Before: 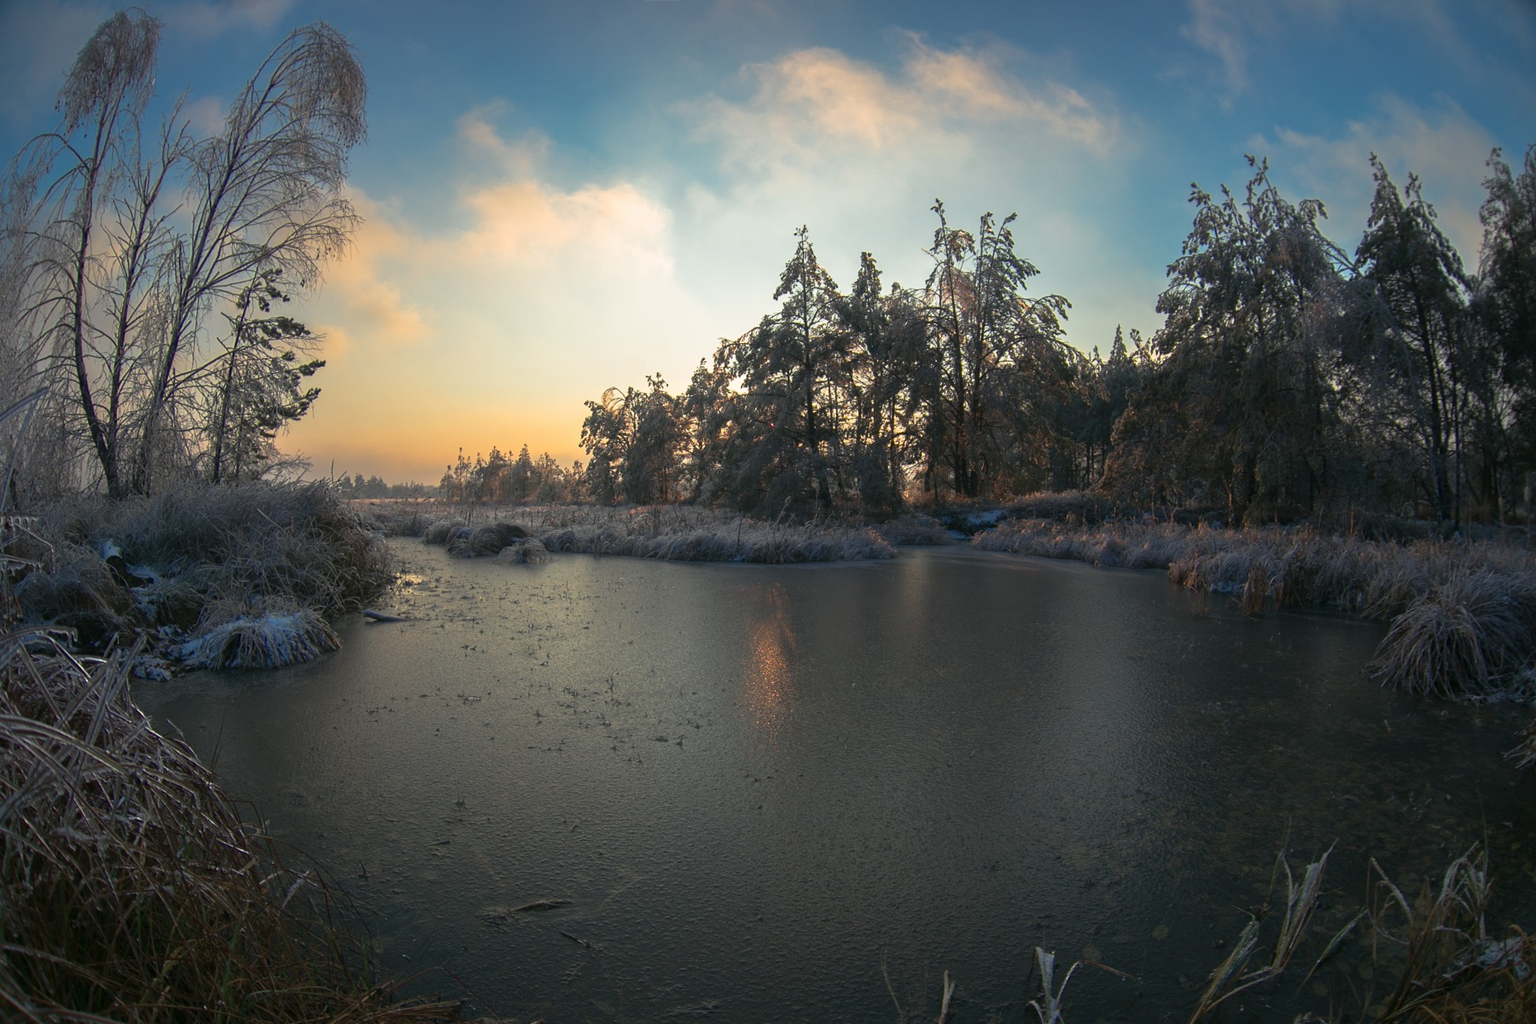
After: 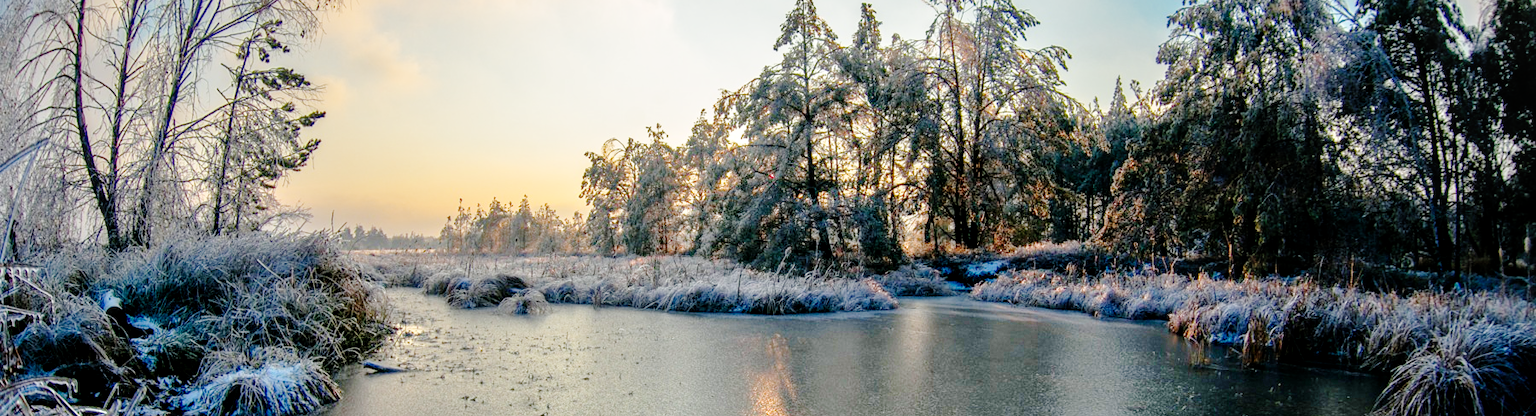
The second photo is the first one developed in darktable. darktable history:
crop and rotate: top 24.353%, bottom 34.905%
local contrast: on, module defaults
base curve: curves: ch0 [(0, 0) (0.036, 0.01) (0.123, 0.254) (0.258, 0.504) (0.507, 0.748) (1, 1)], preserve colors none
exposure: exposure -0.115 EV, compensate highlight preservation false
tone equalizer: -7 EV 0.152 EV, -6 EV 0.631 EV, -5 EV 1.16 EV, -4 EV 1.35 EV, -3 EV 1.12 EV, -2 EV 0.6 EV, -1 EV 0.164 EV
